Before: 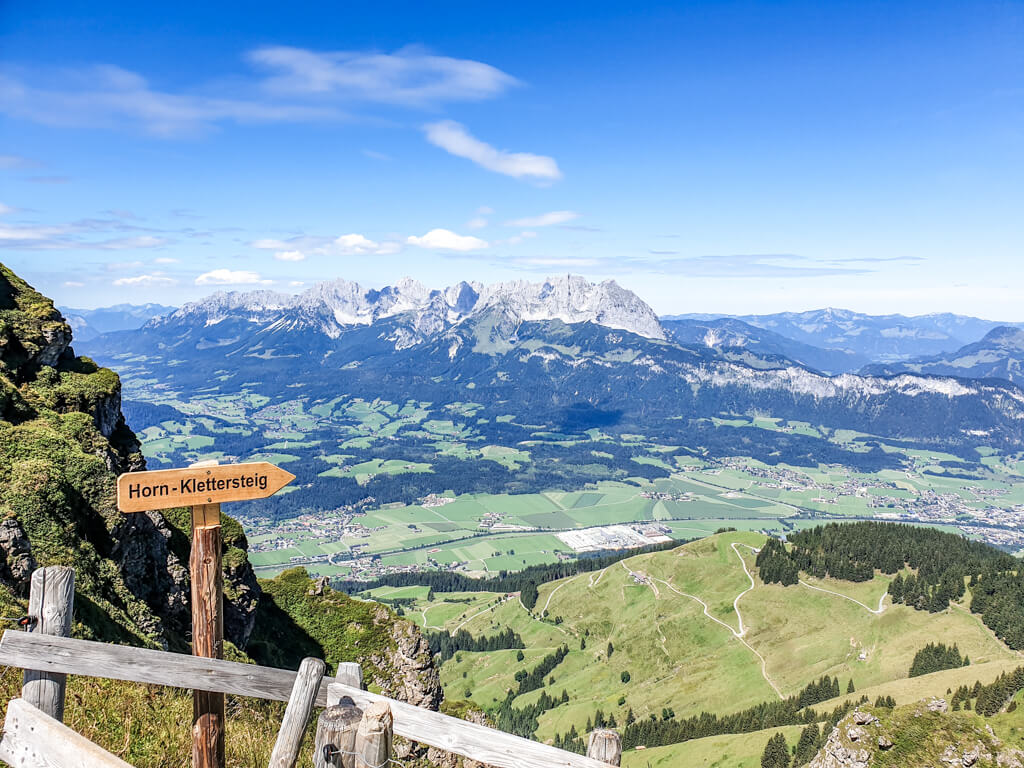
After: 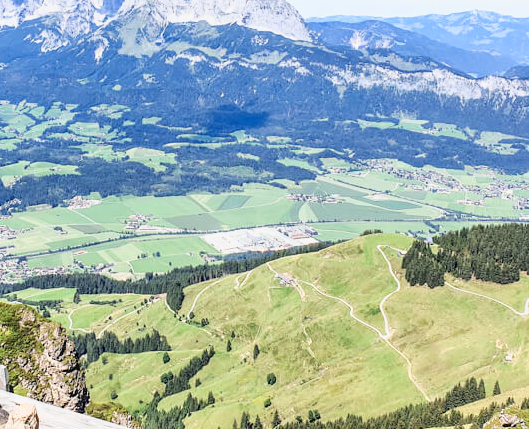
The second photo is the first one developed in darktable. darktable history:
crop: left 34.613%, top 38.864%, right 13.656%, bottom 5.163%
tone curve: curves: ch0 [(0, 0) (0.091, 0.077) (0.389, 0.458) (0.745, 0.82) (0.844, 0.908) (0.909, 0.942) (1, 0.973)]; ch1 [(0, 0) (0.437, 0.404) (0.5, 0.5) (0.529, 0.556) (0.58, 0.603) (0.616, 0.649) (1, 1)]; ch2 [(0, 0) (0.442, 0.415) (0.5, 0.5) (0.535, 0.557) (0.585, 0.62) (1, 1)]
